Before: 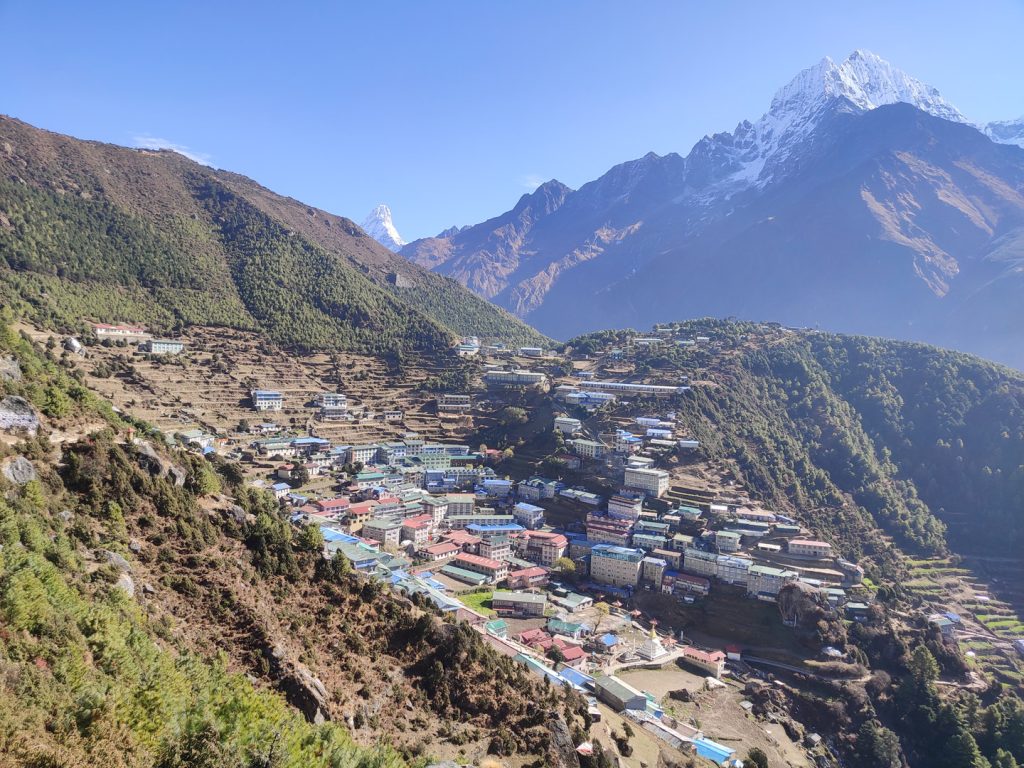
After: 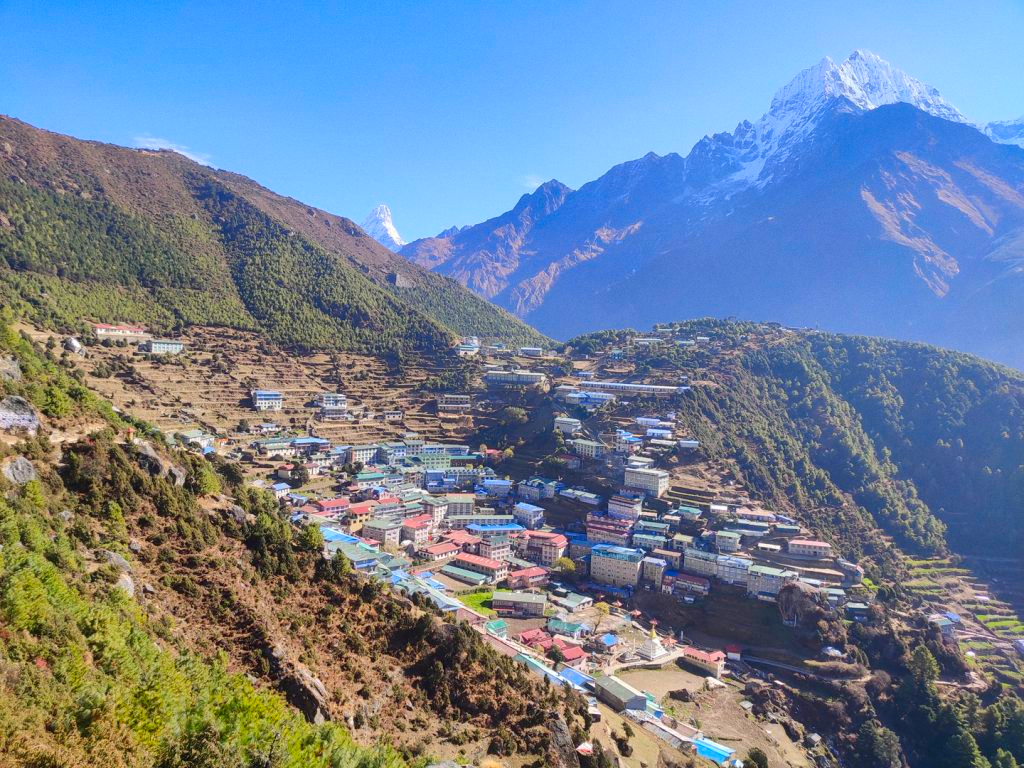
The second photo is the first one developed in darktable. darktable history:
contrast brightness saturation: saturation 0.5
grain: coarseness 0.09 ISO, strength 10%
